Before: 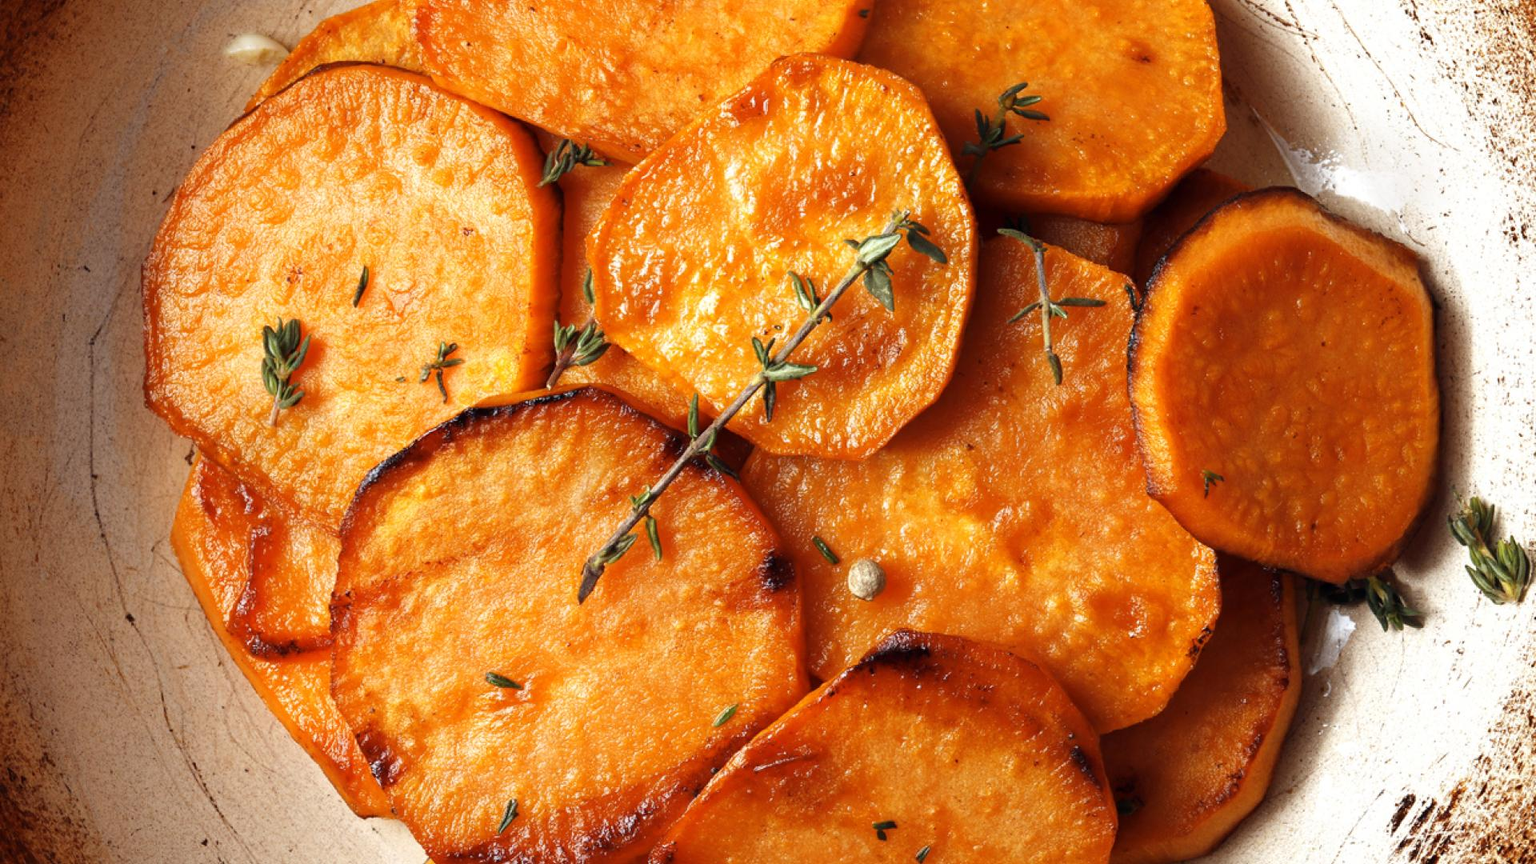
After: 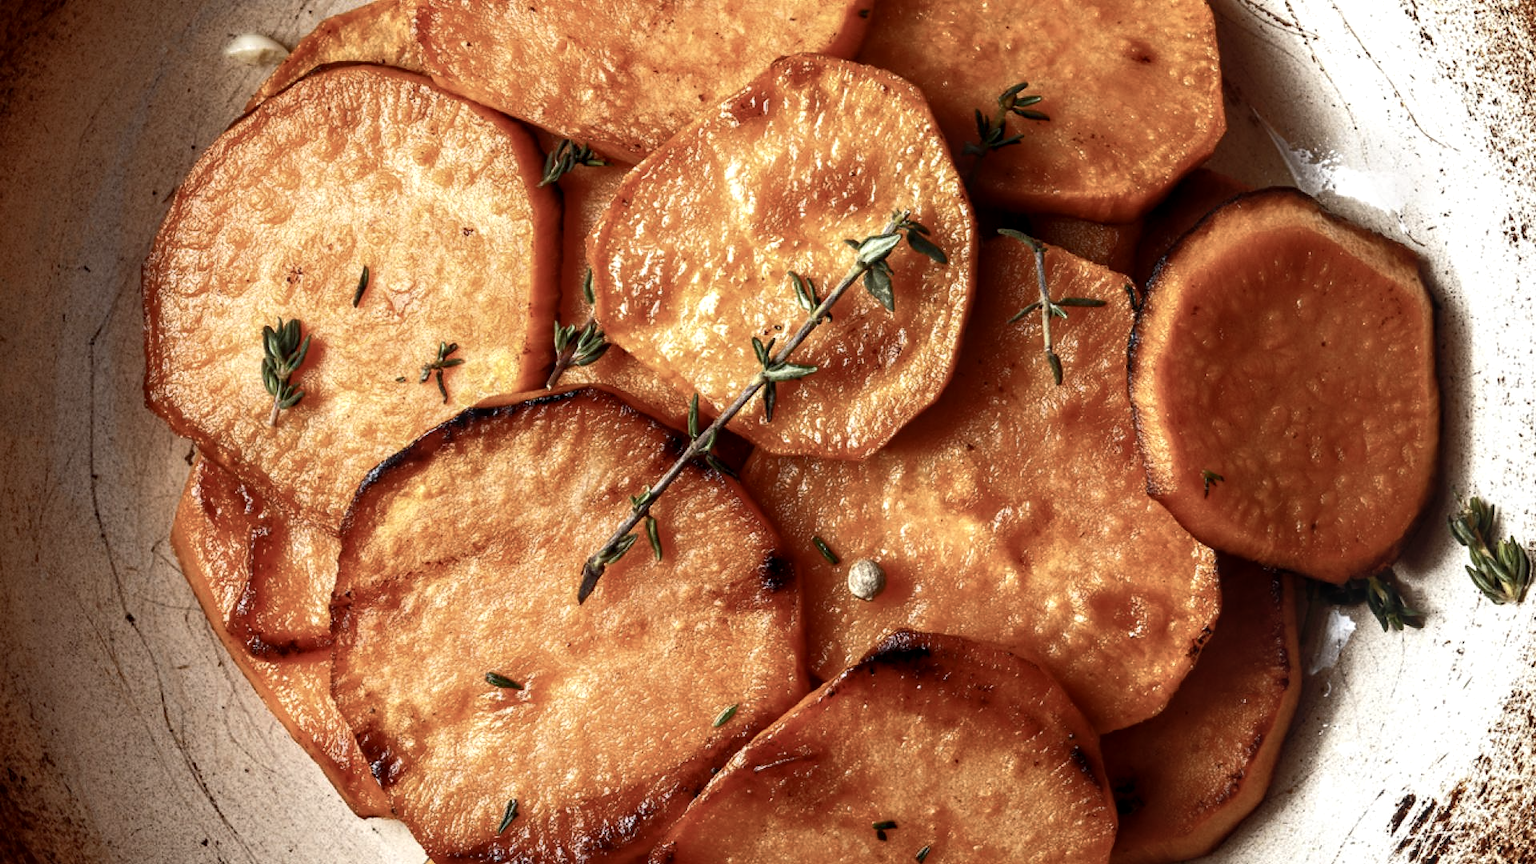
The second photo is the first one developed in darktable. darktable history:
color balance rgb: perceptual saturation grading › highlights -31.88%, perceptual saturation grading › mid-tones 5.8%, perceptual saturation grading › shadows 18.12%, perceptual brilliance grading › highlights 3.62%, perceptual brilliance grading › mid-tones -18.12%, perceptual brilliance grading › shadows -41.3%
local contrast: on, module defaults
